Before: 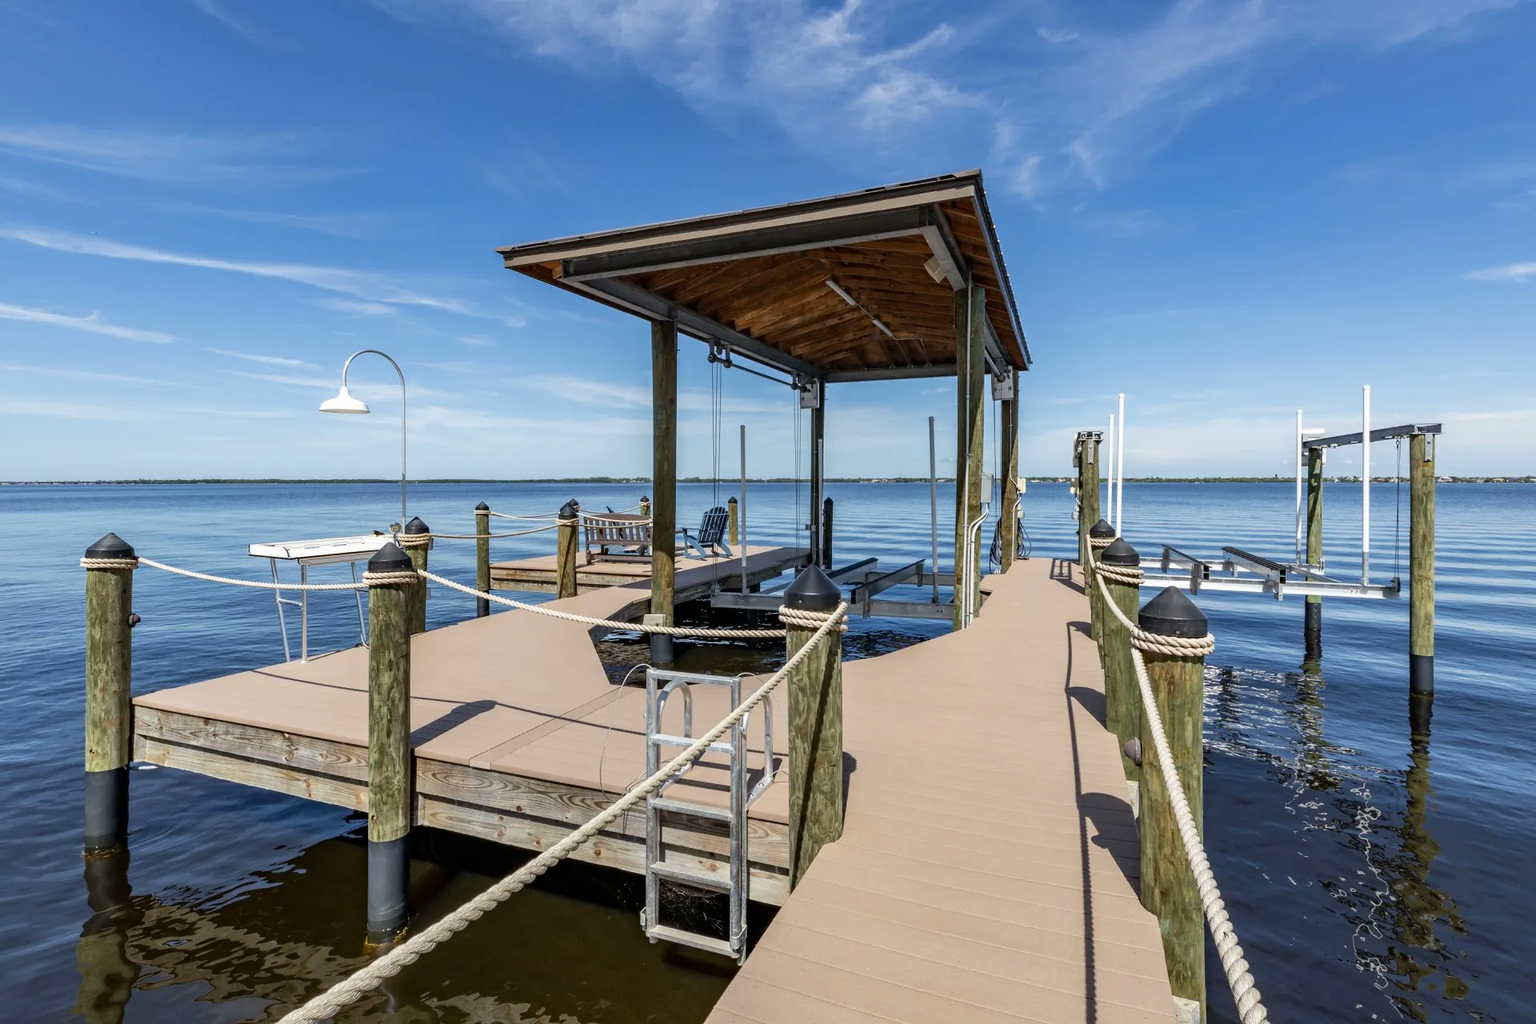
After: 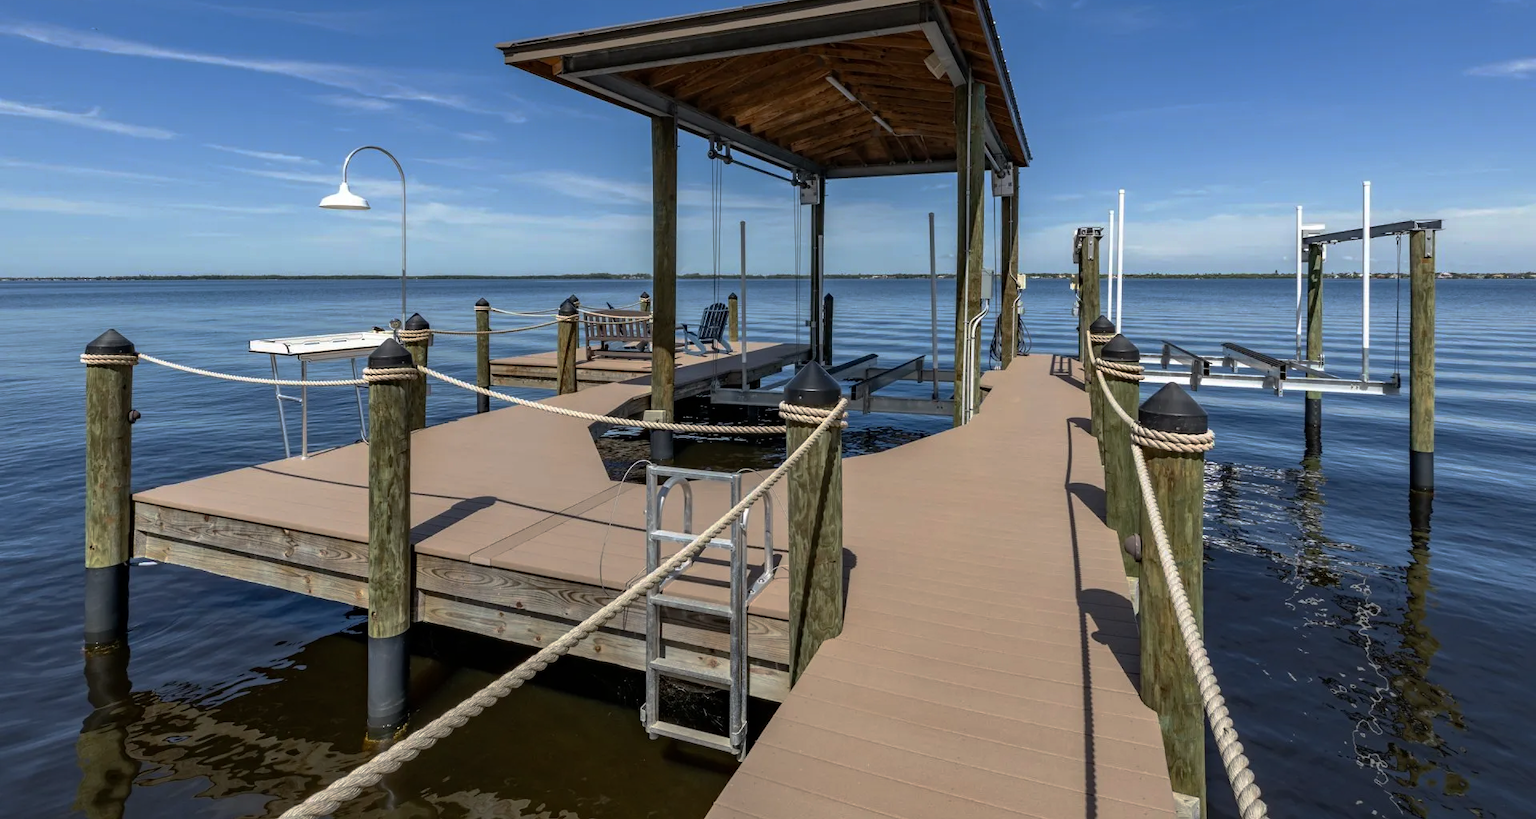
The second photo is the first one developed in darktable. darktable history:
crop and rotate: top 19.998%
base curve: curves: ch0 [(0, 0) (0.595, 0.418) (1, 1)], preserve colors none
